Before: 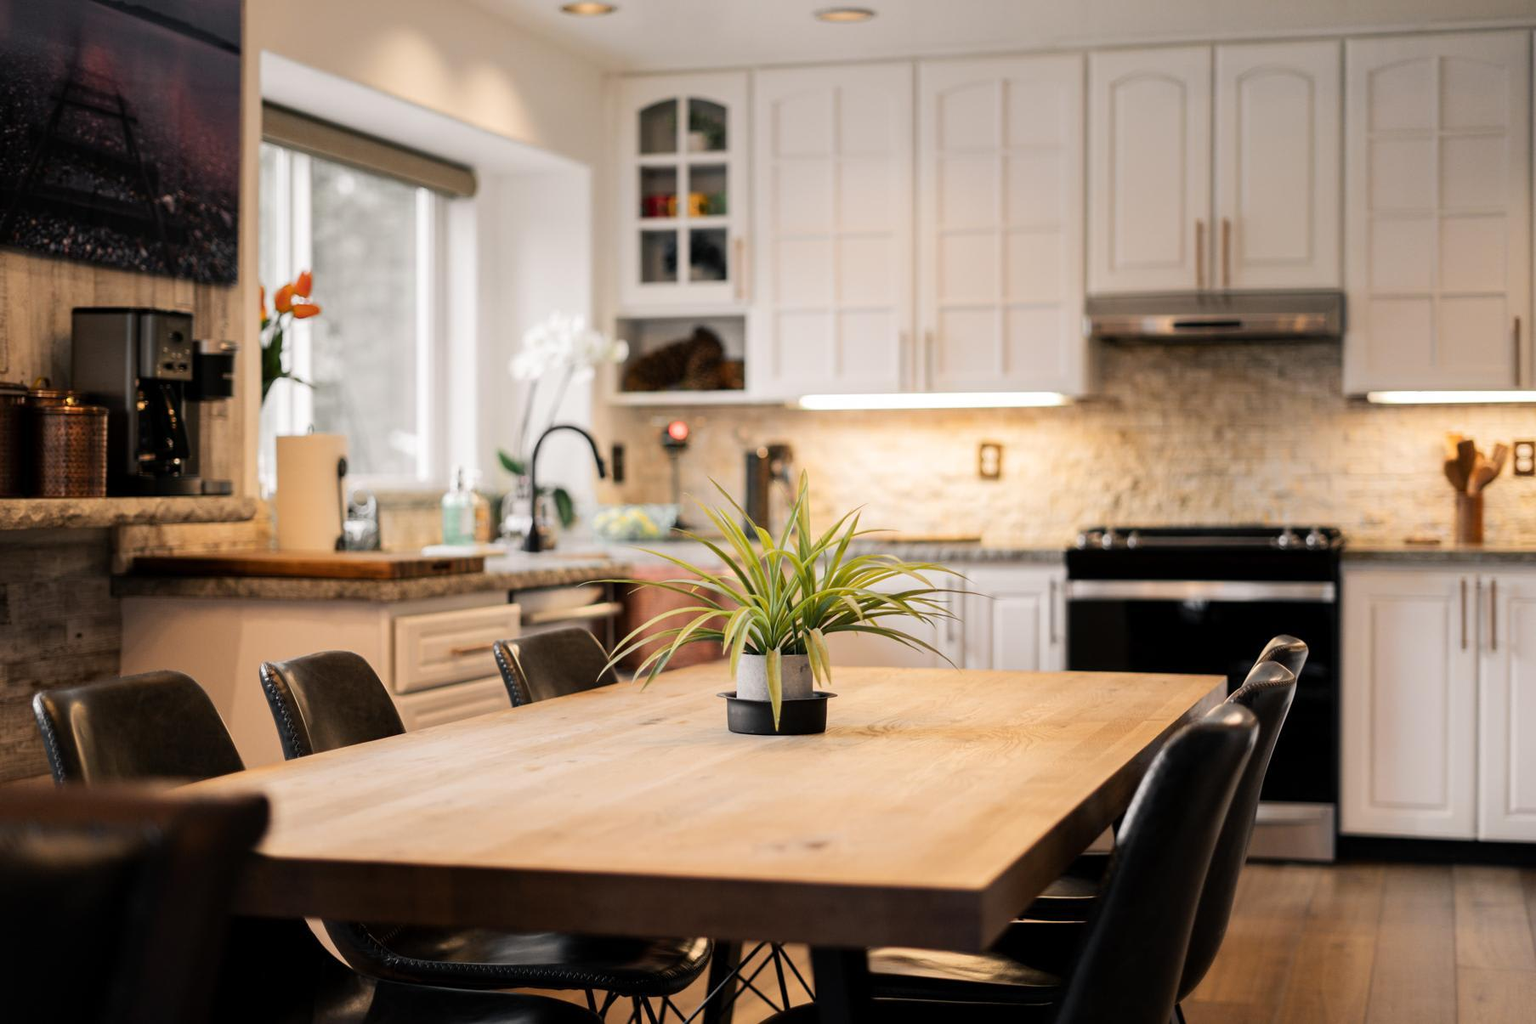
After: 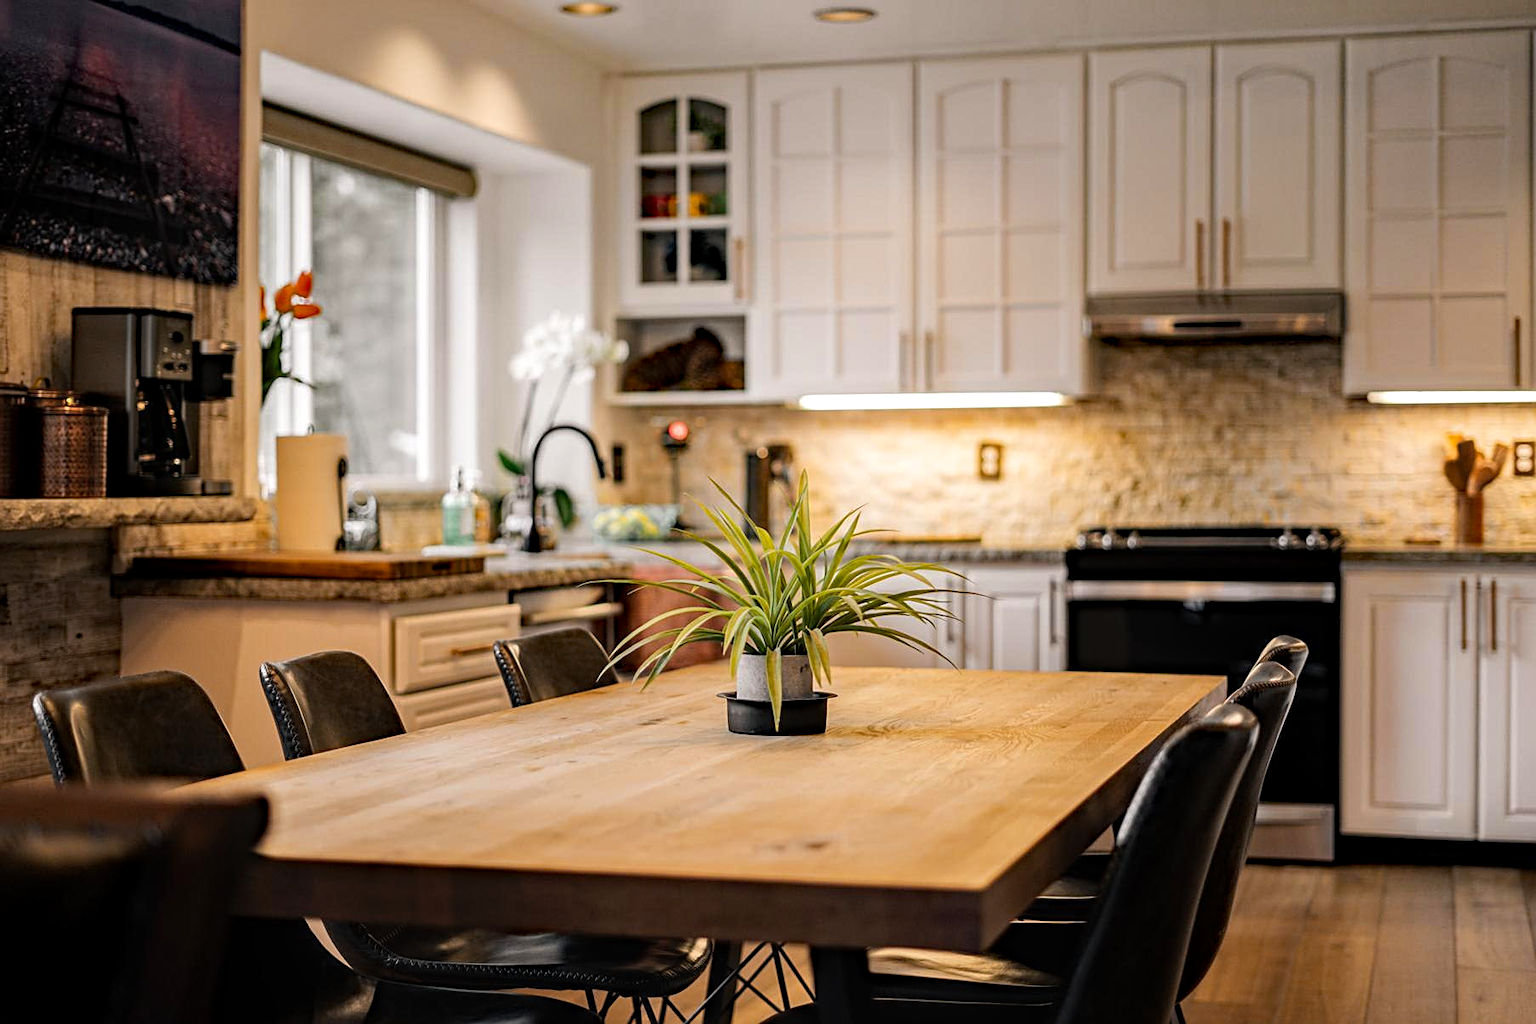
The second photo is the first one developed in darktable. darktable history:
local contrast: on, module defaults
haze removal: strength 0.429, compatibility mode true, adaptive false
sharpen: on, module defaults
